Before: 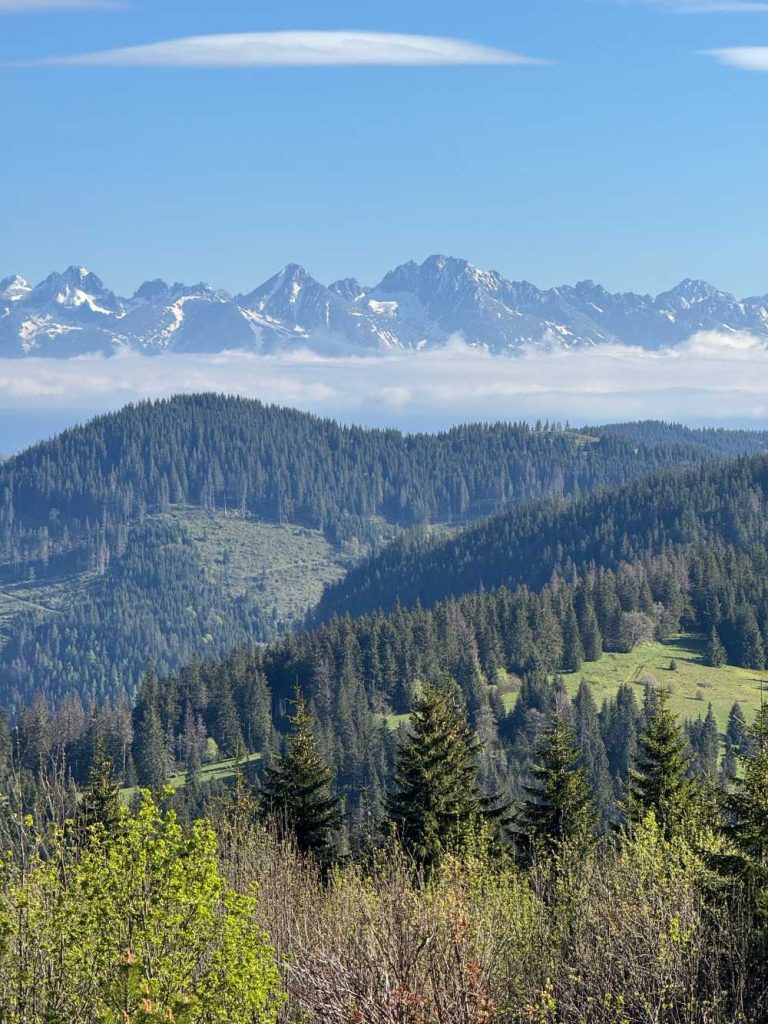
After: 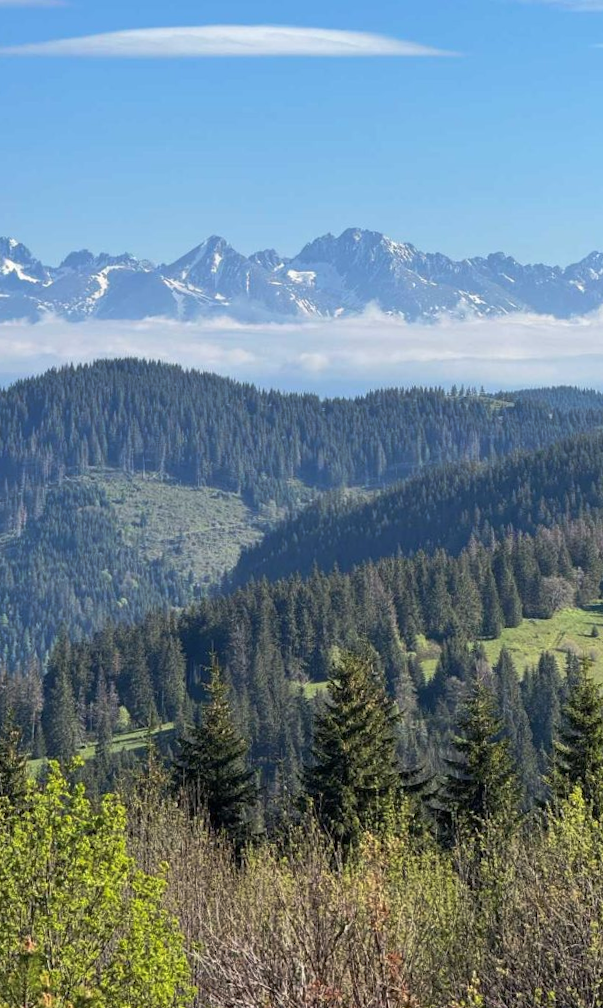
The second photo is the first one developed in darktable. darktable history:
tone curve: curves: ch0 [(0, 0) (0.003, 0.003) (0.011, 0.015) (0.025, 0.031) (0.044, 0.056) (0.069, 0.083) (0.1, 0.113) (0.136, 0.145) (0.177, 0.184) (0.224, 0.225) (0.277, 0.275) (0.335, 0.327) (0.399, 0.385) (0.468, 0.447) (0.543, 0.528) (0.623, 0.611) (0.709, 0.703) (0.801, 0.802) (0.898, 0.902) (1, 1)], preserve colors none
crop: left 7.598%, right 7.873%
rotate and perspective: rotation 0.215°, lens shift (vertical) -0.139, crop left 0.069, crop right 0.939, crop top 0.002, crop bottom 0.996
